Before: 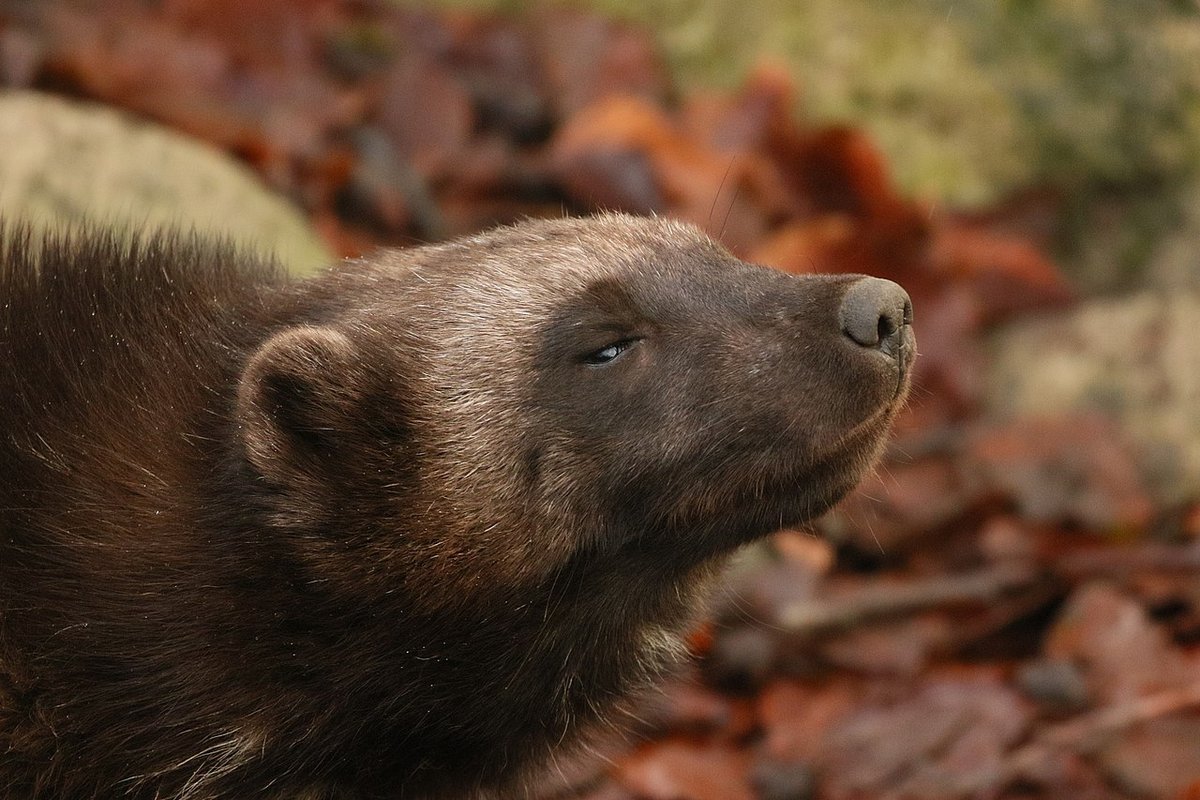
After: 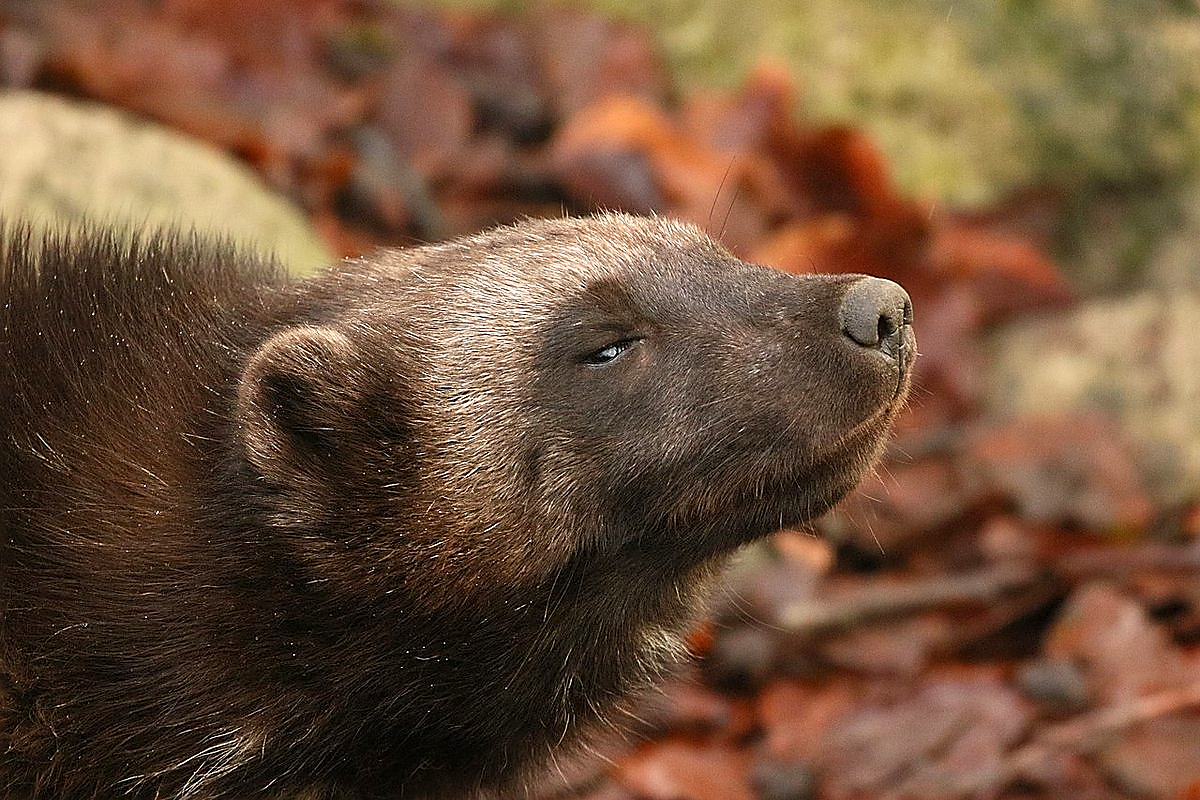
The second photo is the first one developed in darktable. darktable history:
sharpen: radius 1.4, amount 1.25, threshold 0.7
exposure: black level correction 0.001, exposure 0.5 EV, compensate exposure bias true, compensate highlight preservation false
